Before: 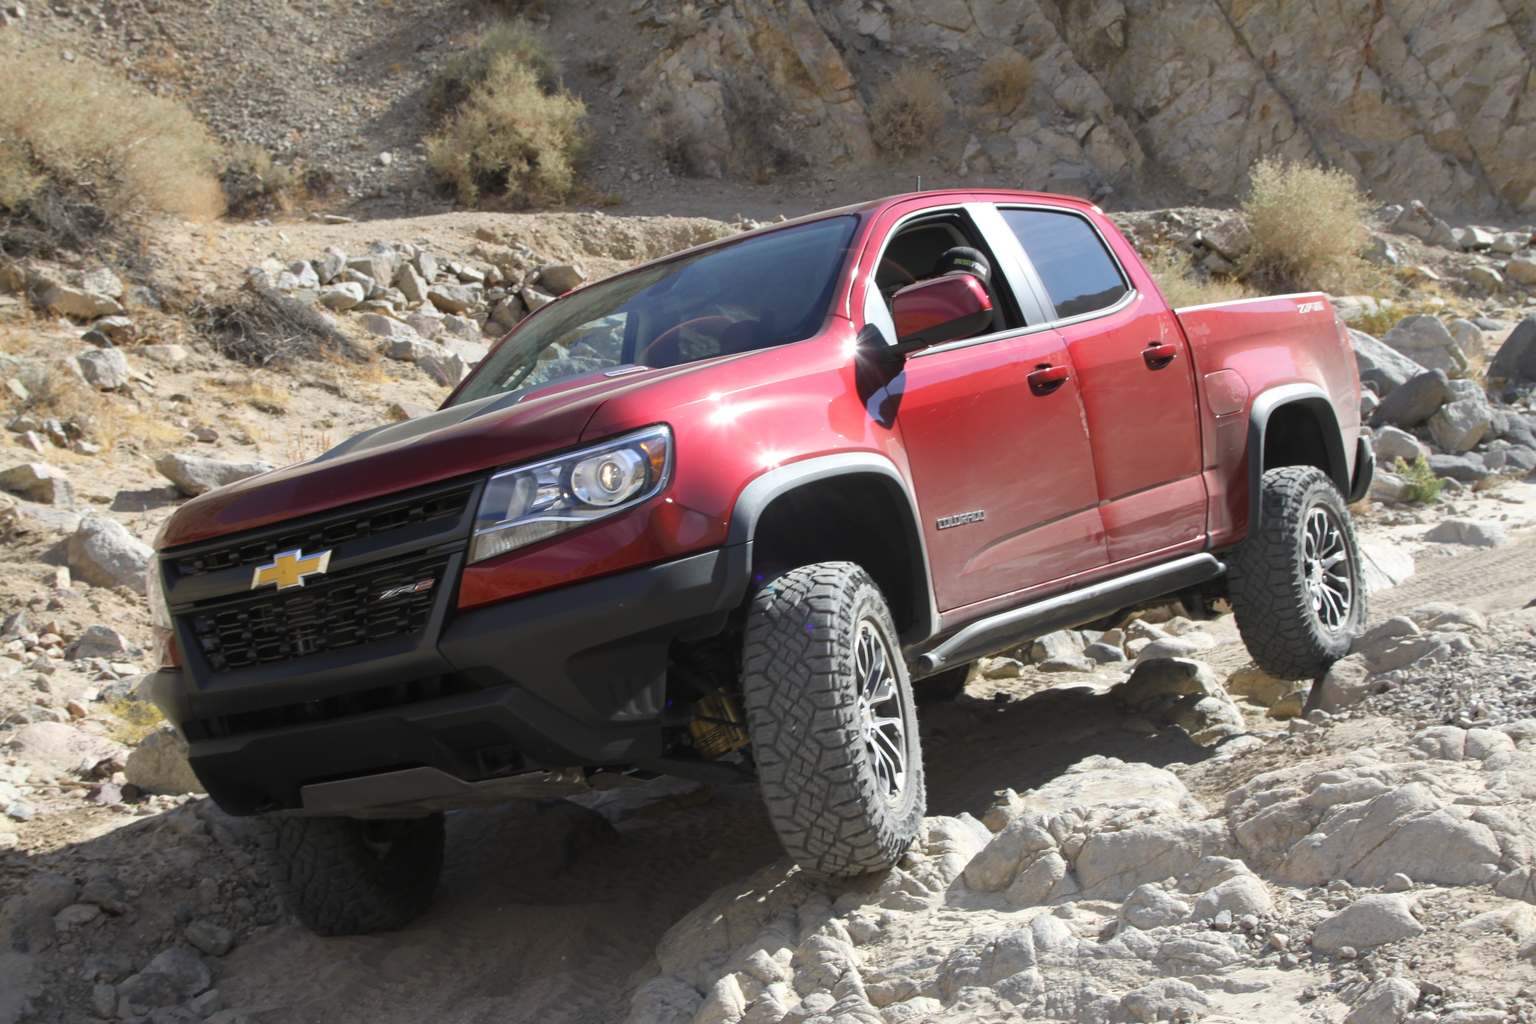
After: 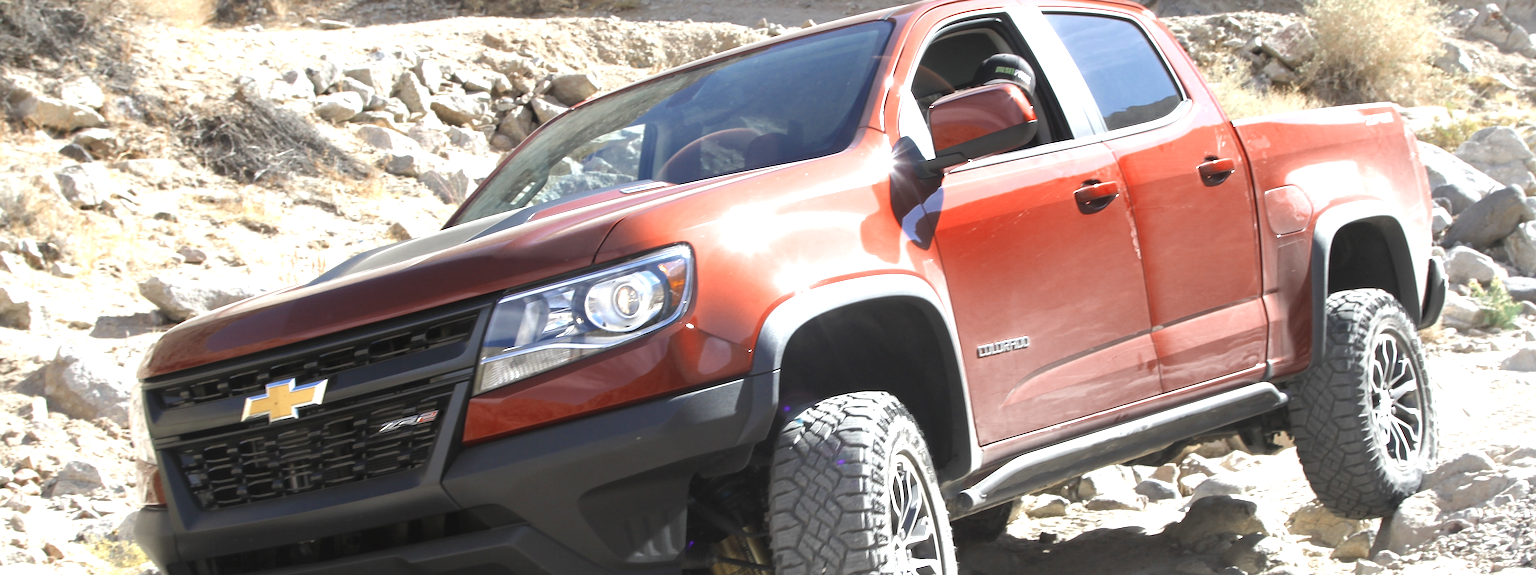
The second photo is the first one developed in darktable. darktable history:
sharpen: on, module defaults
crop: left 1.744%, top 19.225%, right 5.069%, bottom 28.357%
exposure: exposure 1.2 EV, compensate highlight preservation false
color zones: curves: ch0 [(0, 0.5) (0.125, 0.4) (0.25, 0.5) (0.375, 0.4) (0.5, 0.4) (0.625, 0.35) (0.75, 0.35) (0.875, 0.5)]; ch1 [(0, 0.35) (0.125, 0.45) (0.25, 0.35) (0.375, 0.35) (0.5, 0.35) (0.625, 0.35) (0.75, 0.45) (0.875, 0.35)]; ch2 [(0, 0.6) (0.125, 0.5) (0.25, 0.5) (0.375, 0.6) (0.5, 0.6) (0.625, 0.5) (0.75, 0.5) (0.875, 0.5)]
